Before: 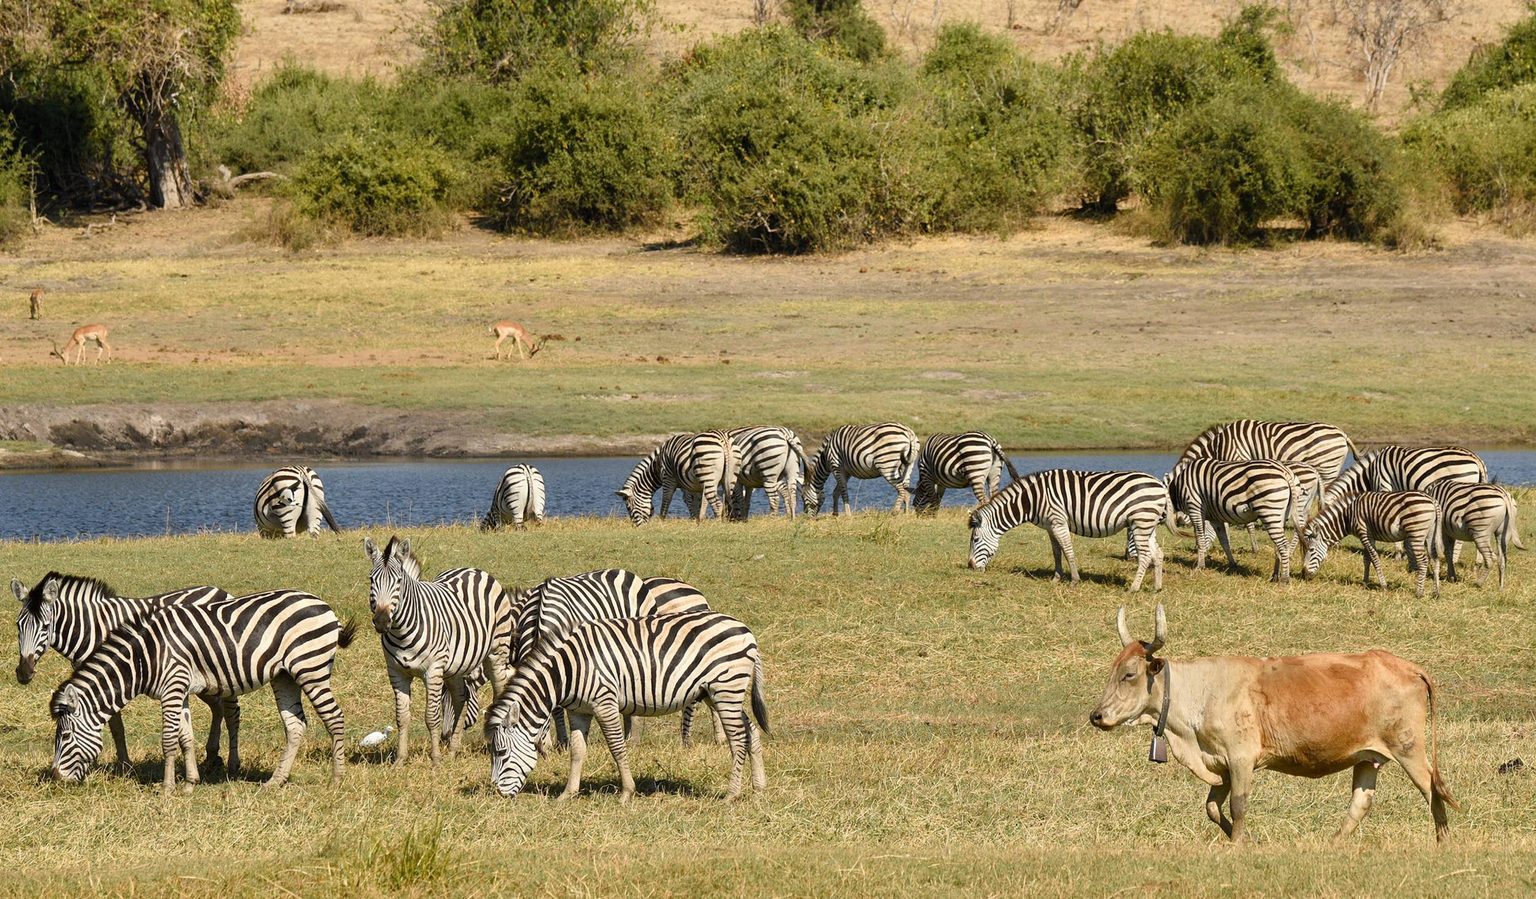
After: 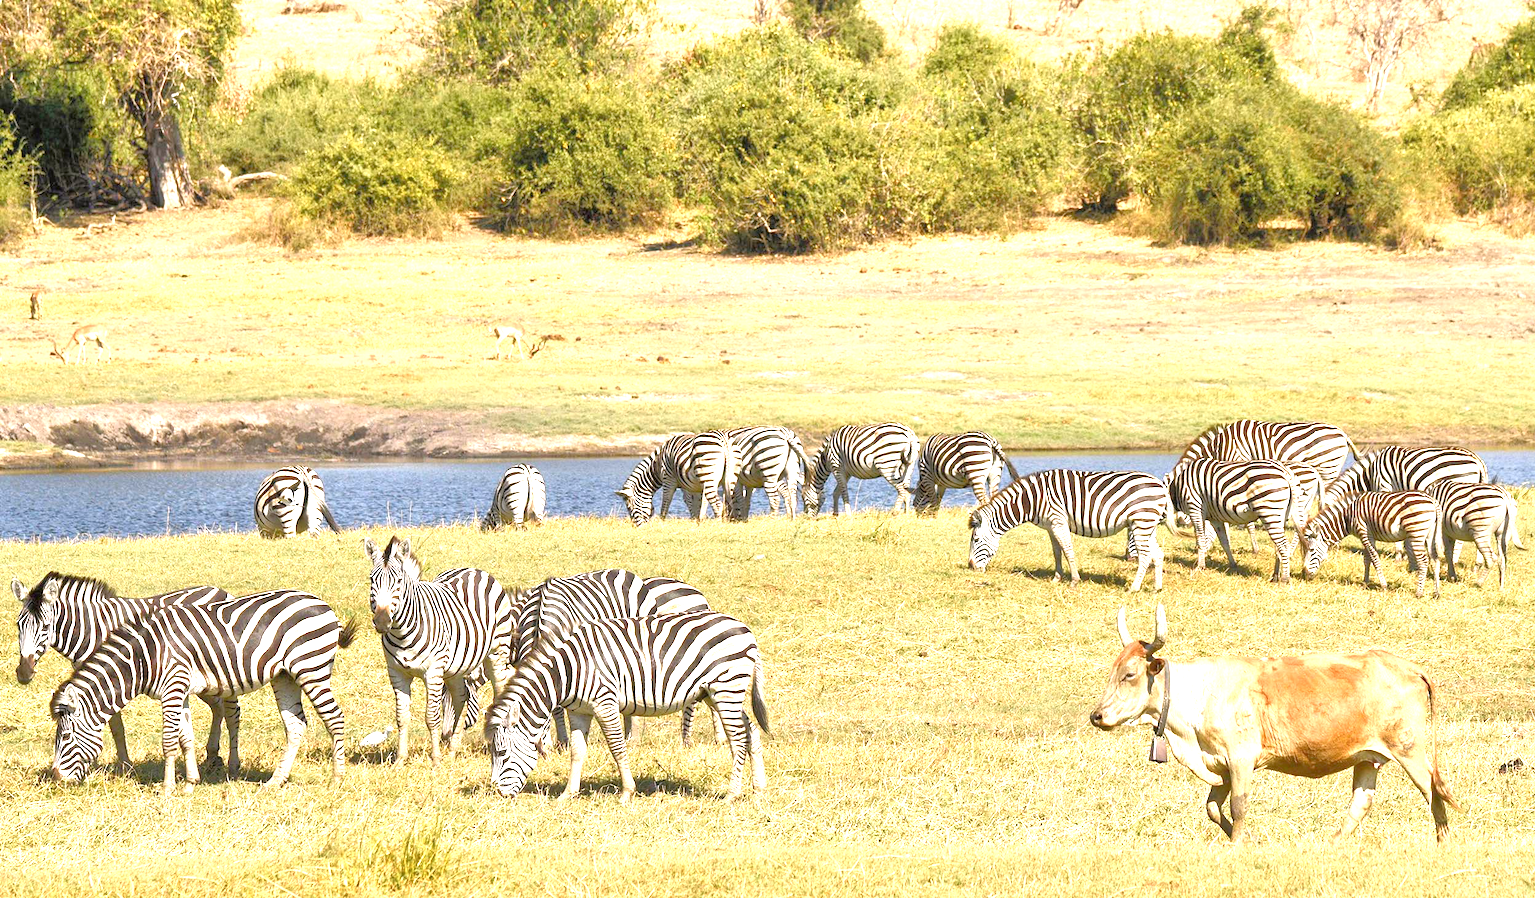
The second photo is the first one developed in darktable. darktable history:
color correction: highlights a* 3.12, highlights b* -1.55, shadows a* -0.101, shadows b* 2.52, saturation 0.98
tone equalizer: -7 EV 0.15 EV, -6 EV 0.6 EV, -5 EV 1.15 EV, -4 EV 1.33 EV, -3 EV 1.15 EV, -2 EV 0.6 EV, -1 EV 0.15 EV, mask exposure compensation -0.5 EV
exposure: black level correction 0, exposure 1.5 EV, compensate highlight preservation false
